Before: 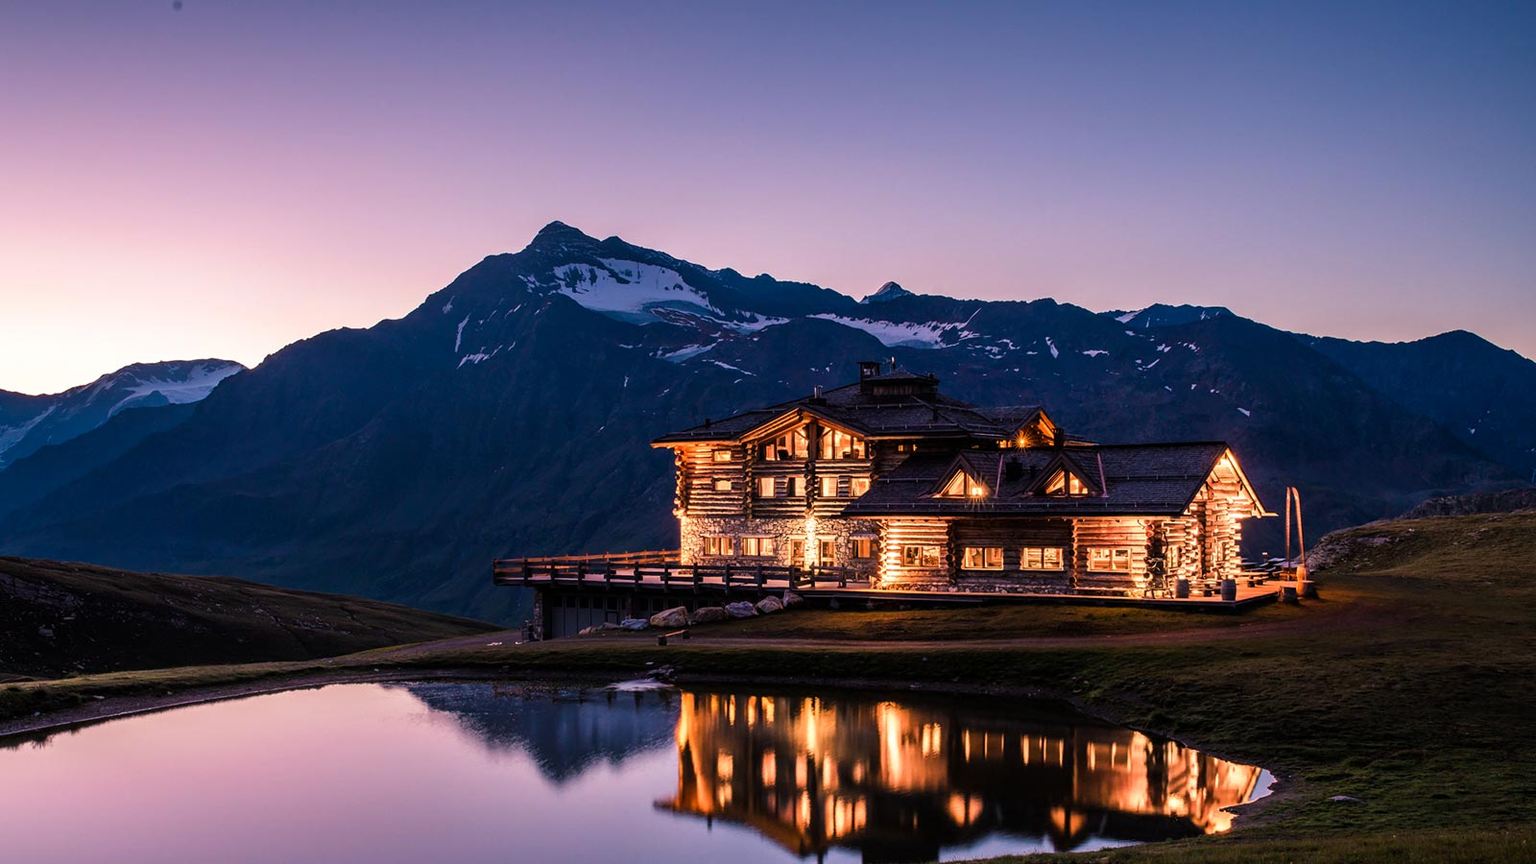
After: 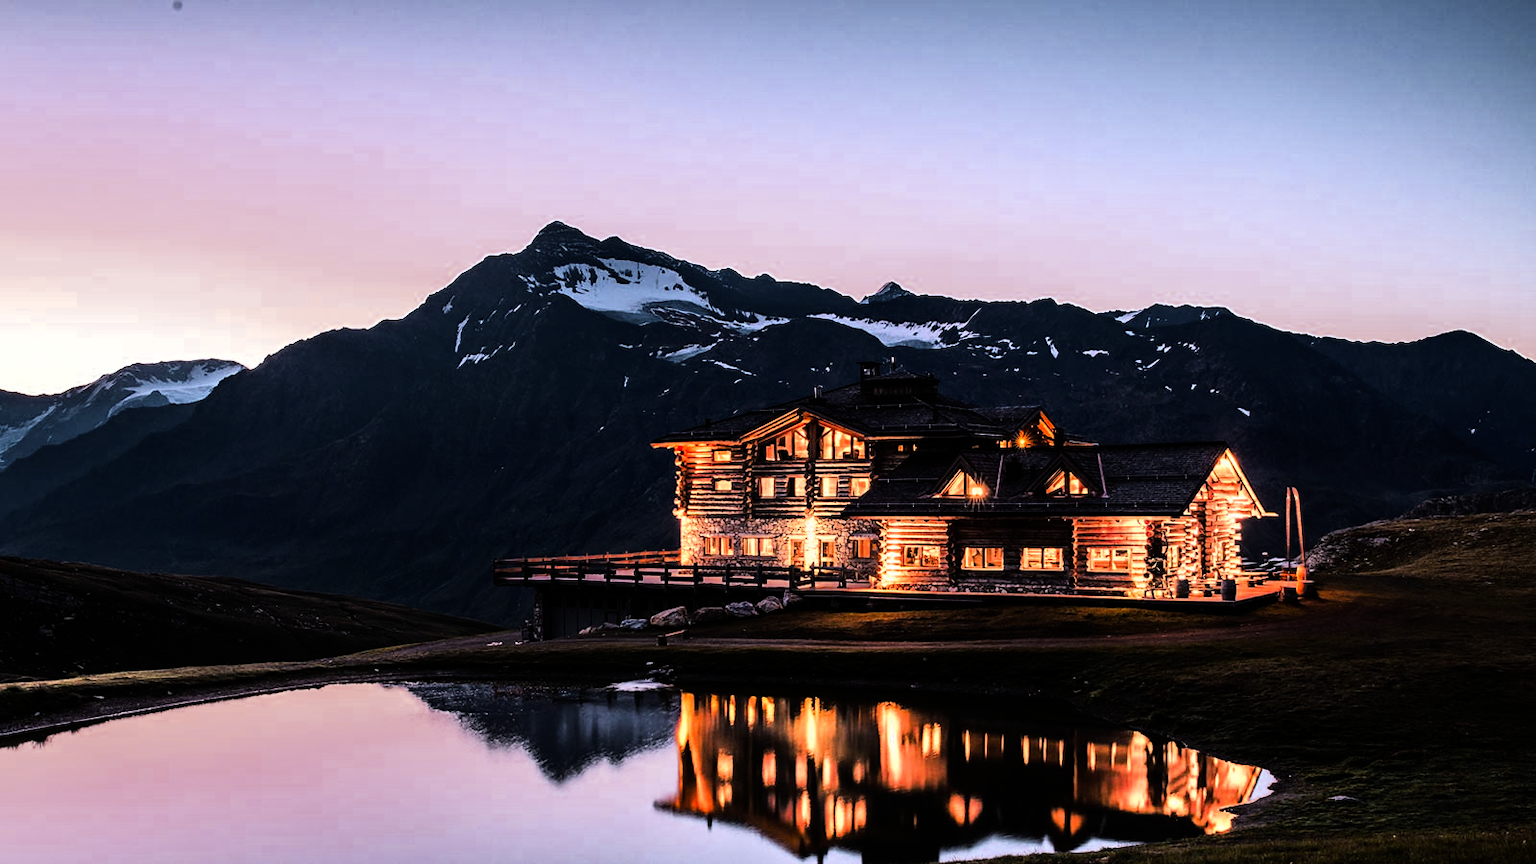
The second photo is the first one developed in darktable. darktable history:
color zones: curves: ch0 [(0.035, 0.242) (0.25, 0.5) (0.384, 0.214) (0.488, 0.255) (0.75, 0.5)]; ch1 [(0.063, 0.379) (0.25, 0.5) (0.354, 0.201) (0.489, 0.085) (0.729, 0.271)]; ch2 [(0.25, 0.5) (0.38, 0.517) (0.442, 0.51) (0.735, 0.456)]
rgb curve: curves: ch0 [(0, 0) (0.21, 0.15) (0.24, 0.21) (0.5, 0.75) (0.75, 0.96) (0.89, 0.99) (1, 1)]; ch1 [(0, 0.02) (0.21, 0.13) (0.25, 0.2) (0.5, 0.67) (0.75, 0.9) (0.89, 0.97) (1, 1)]; ch2 [(0, 0.02) (0.21, 0.13) (0.25, 0.2) (0.5, 0.67) (0.75, 0.9) (0.89, 0.97) (1, 1)], compensate middle gray true
